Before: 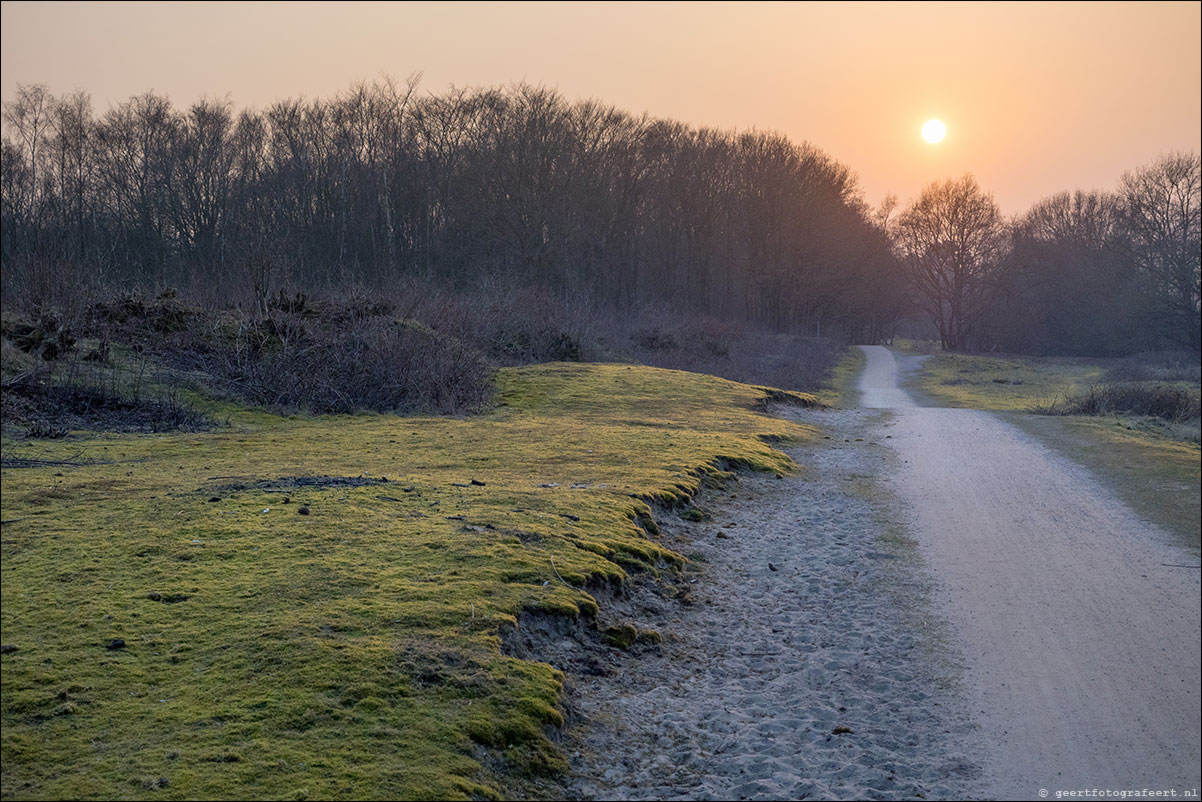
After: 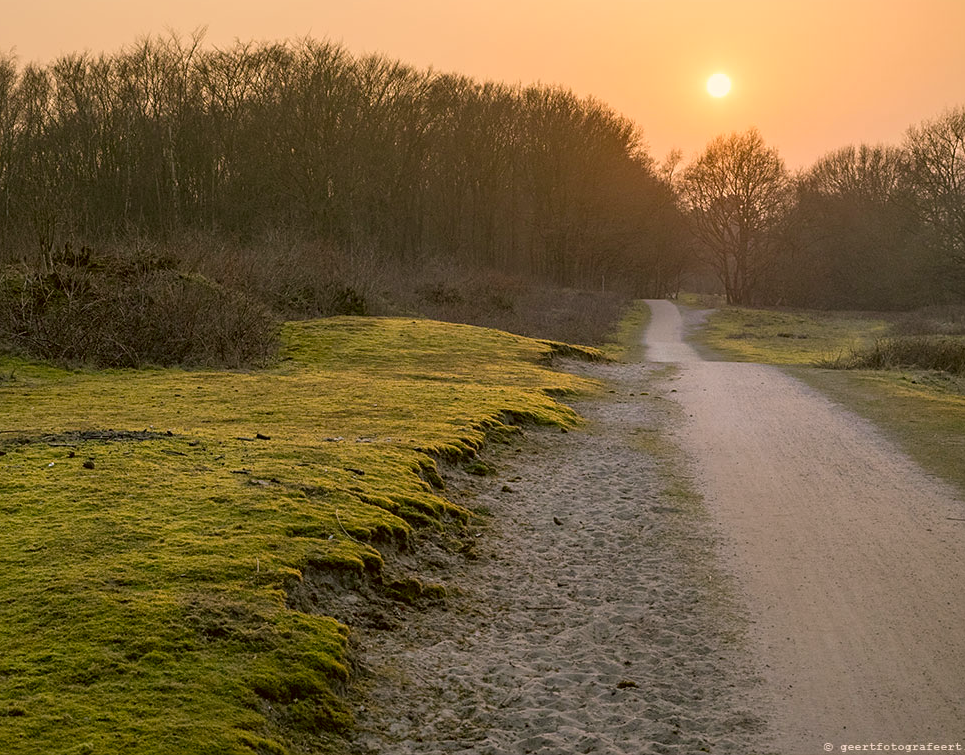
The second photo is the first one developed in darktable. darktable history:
sharpen: amount 0.2
crop and rotate: left 17.959%, top 5.771%, right 1.742%
color correction: highlights a* 8.98, highlights b* 15.09, shadows a* -0.49, shadows b* 26.52
